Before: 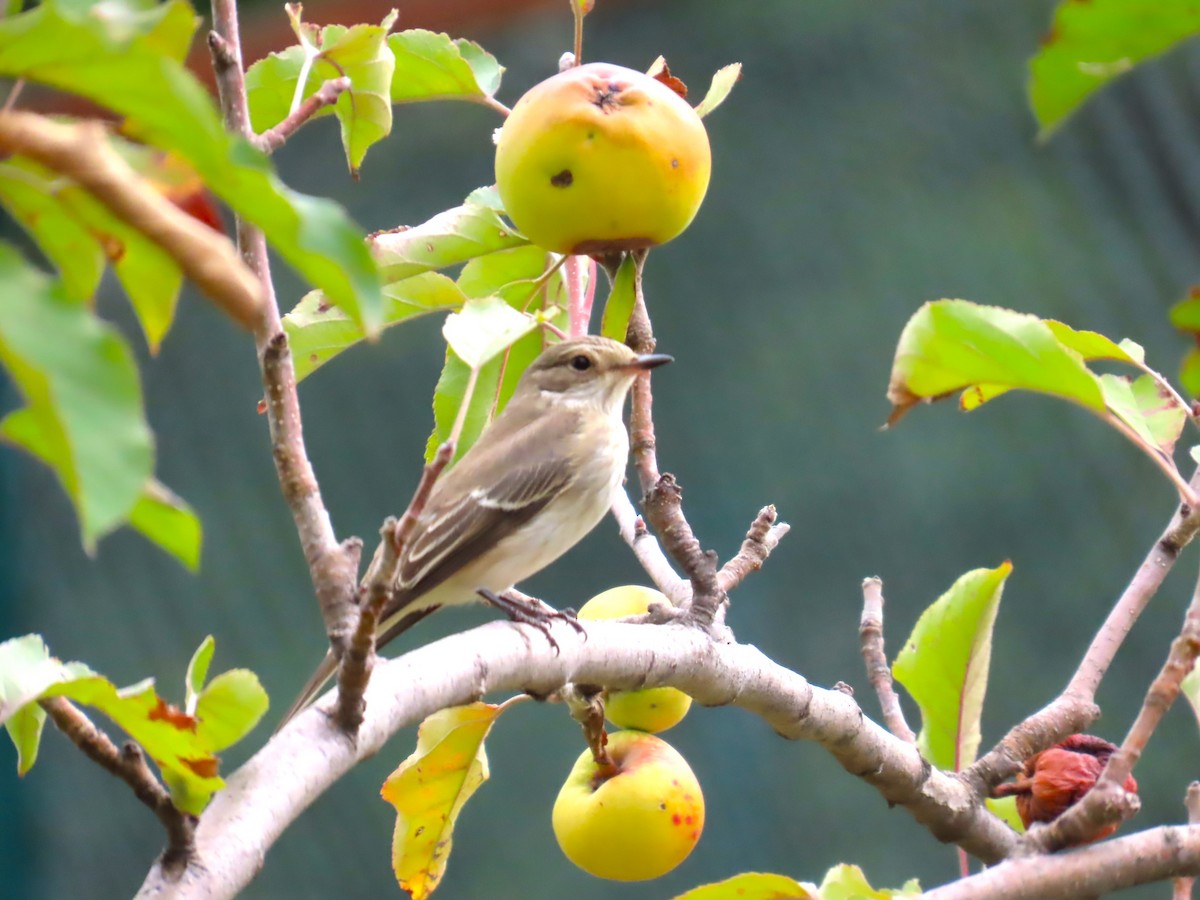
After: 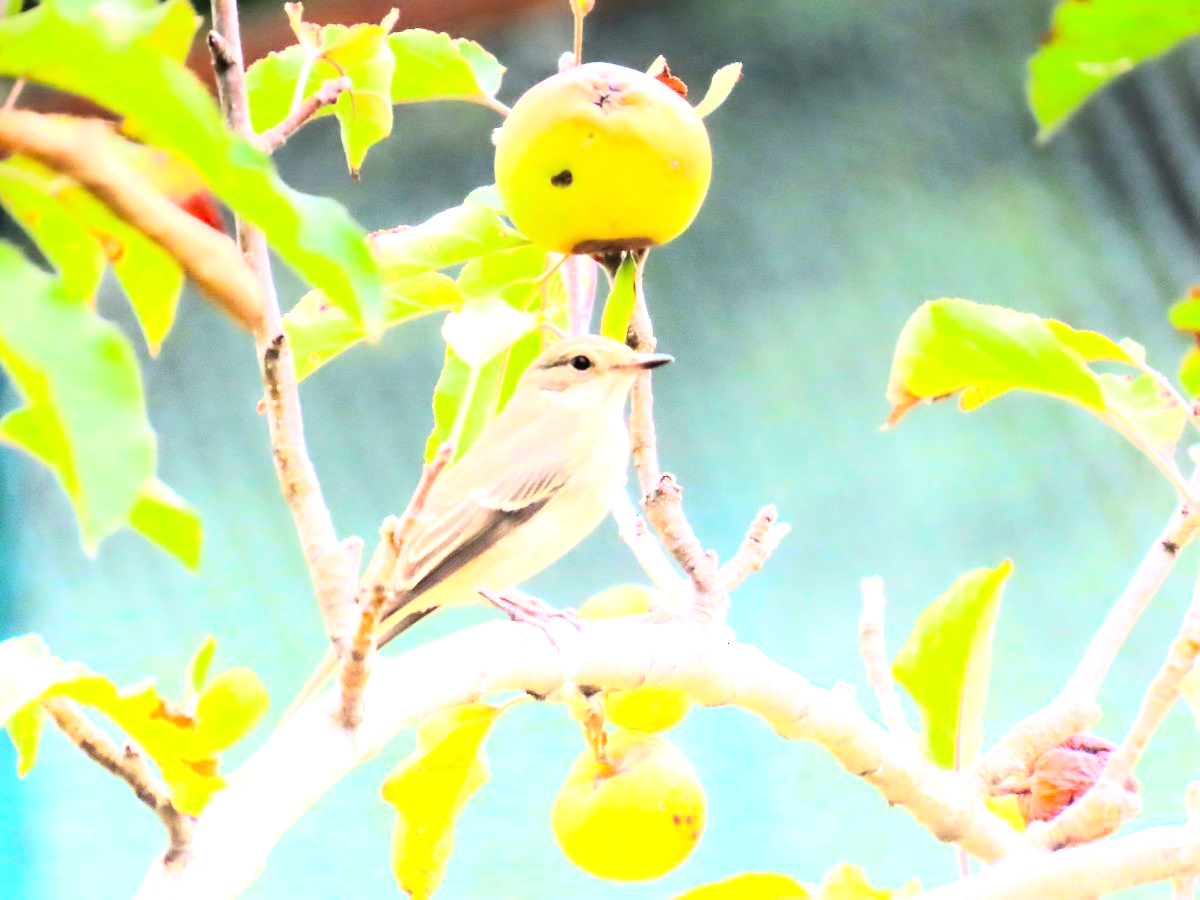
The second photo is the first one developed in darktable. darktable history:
graduated density: density -3.9 EV
rgb curve: curves: ch0 [(0, 0) (0.21, 0.15) (0.24, 0.21) (0.5, 0.75) (0.75, 0.96) (0.89, 0.99) (1, 1)]; ch1 [(0, 0.02) (0.21, 0.13) (0.25, 0.2) (0.5, 0.67) (0.75, 0.9) (0.89, 0.97) (1, 1)]; ch2 [(0, 0.02) (0.21, 0.13) (0.25, 0.2) (0.5, 0.67) (0.75, 0.9) (0.89, 0.97) (1, 1)], compensate middle gray true
